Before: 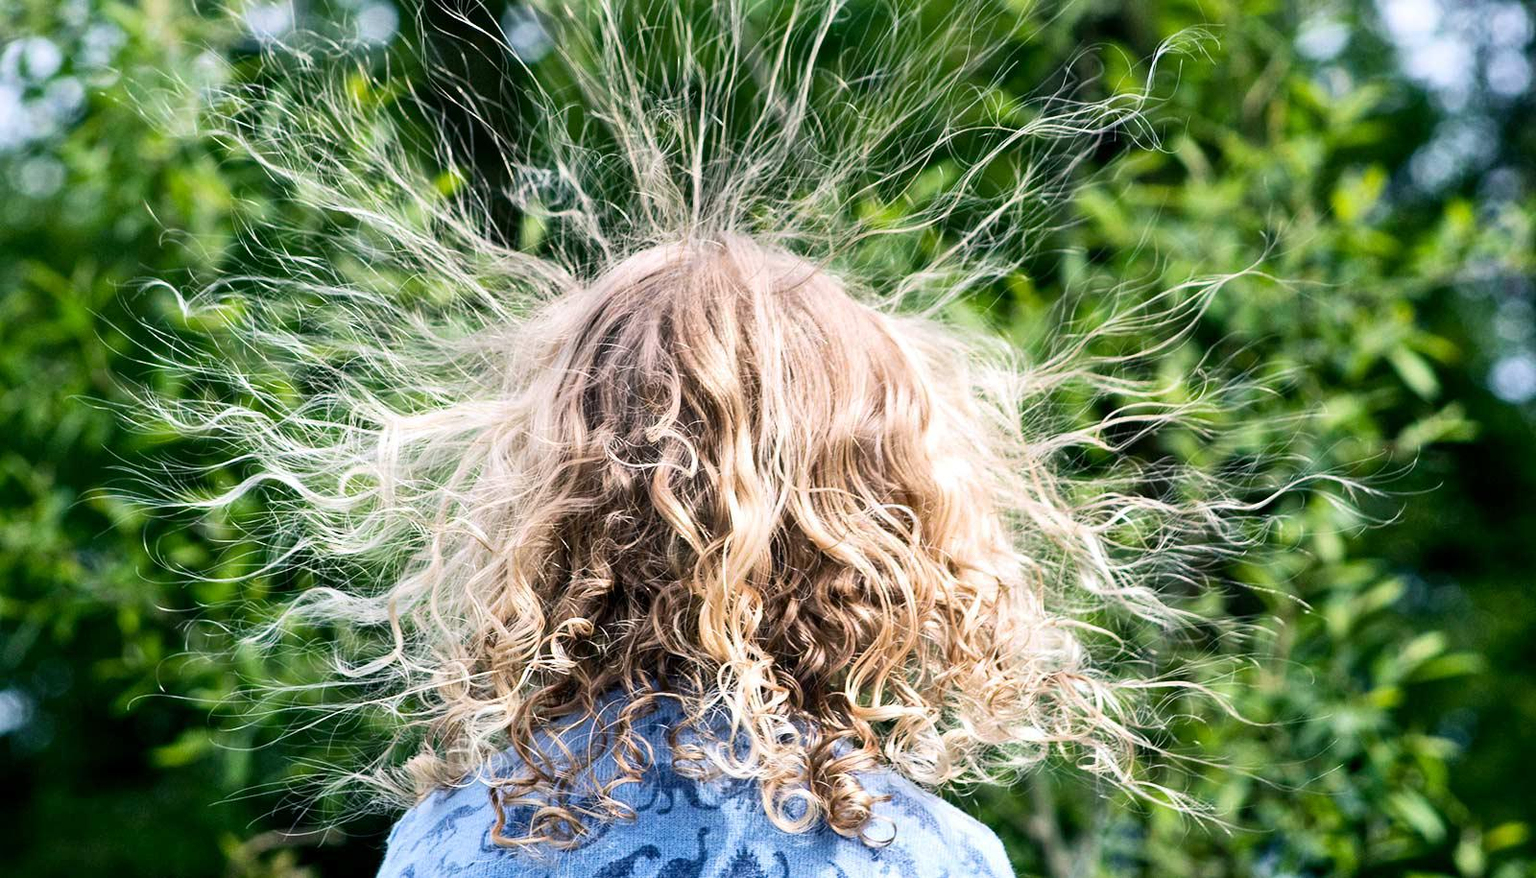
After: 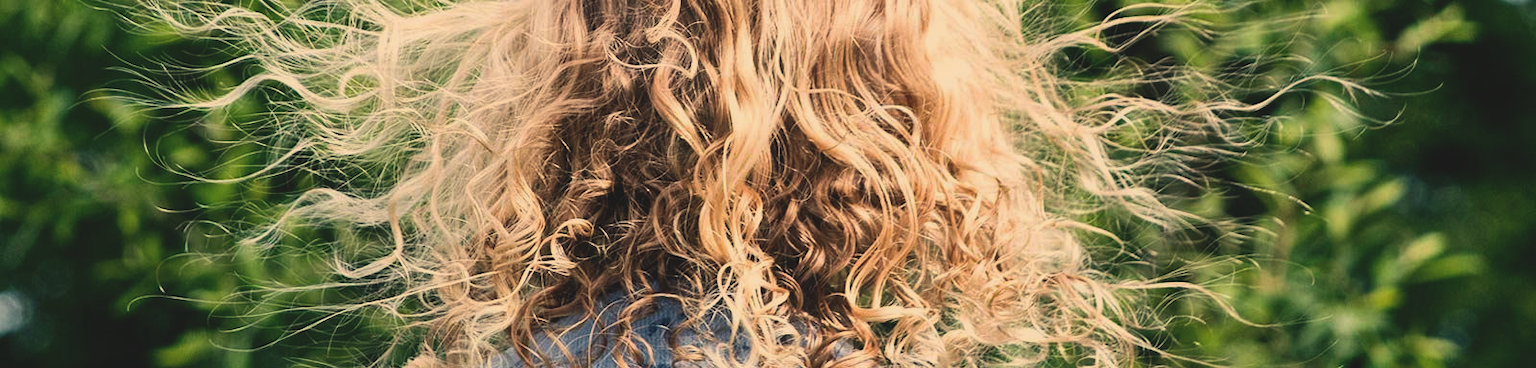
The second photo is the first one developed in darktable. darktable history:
crop: top 45.551%, bottom 12.262%
white balance: red 1.138, green 0.996, blue 0.812
exposure: black level correction -0.015, exposure -0.5 EV, compensate highlight preservation false
